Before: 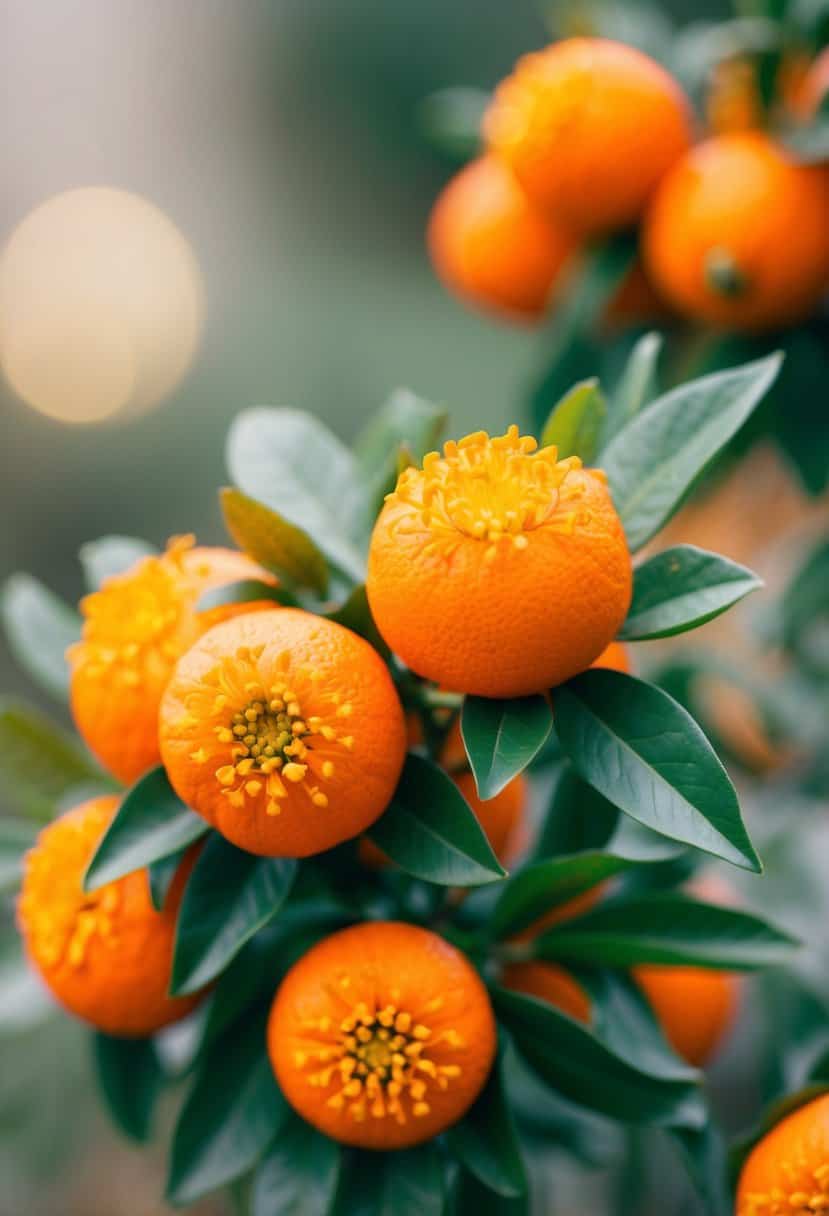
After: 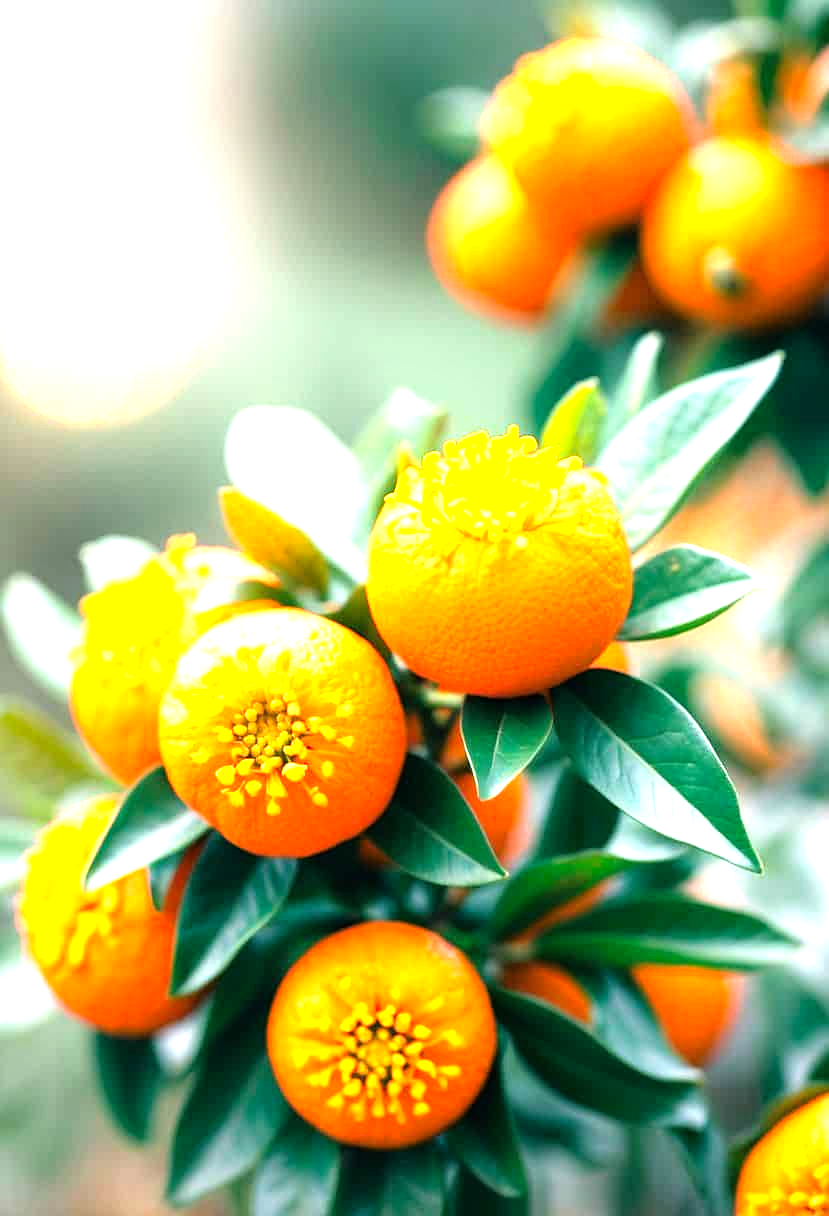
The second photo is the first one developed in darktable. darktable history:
exposure: black level correction 0, exposure 0.691 EV, compensate exposure bias true, compensate highlight preservation false
sharpen: amount 0.206
contrast brightness saturation: saturation 0.096
tone equalizer: -8 EV -1.1 EV, -7 EV -1.05 EV, -6 EV -0.845 EV, -5 EV -0.548 EV, -3 EV 0.584 EV, -2 EV 0.891 EV, -1 EV 0.998 EV, +0 EV 1.06 EV
